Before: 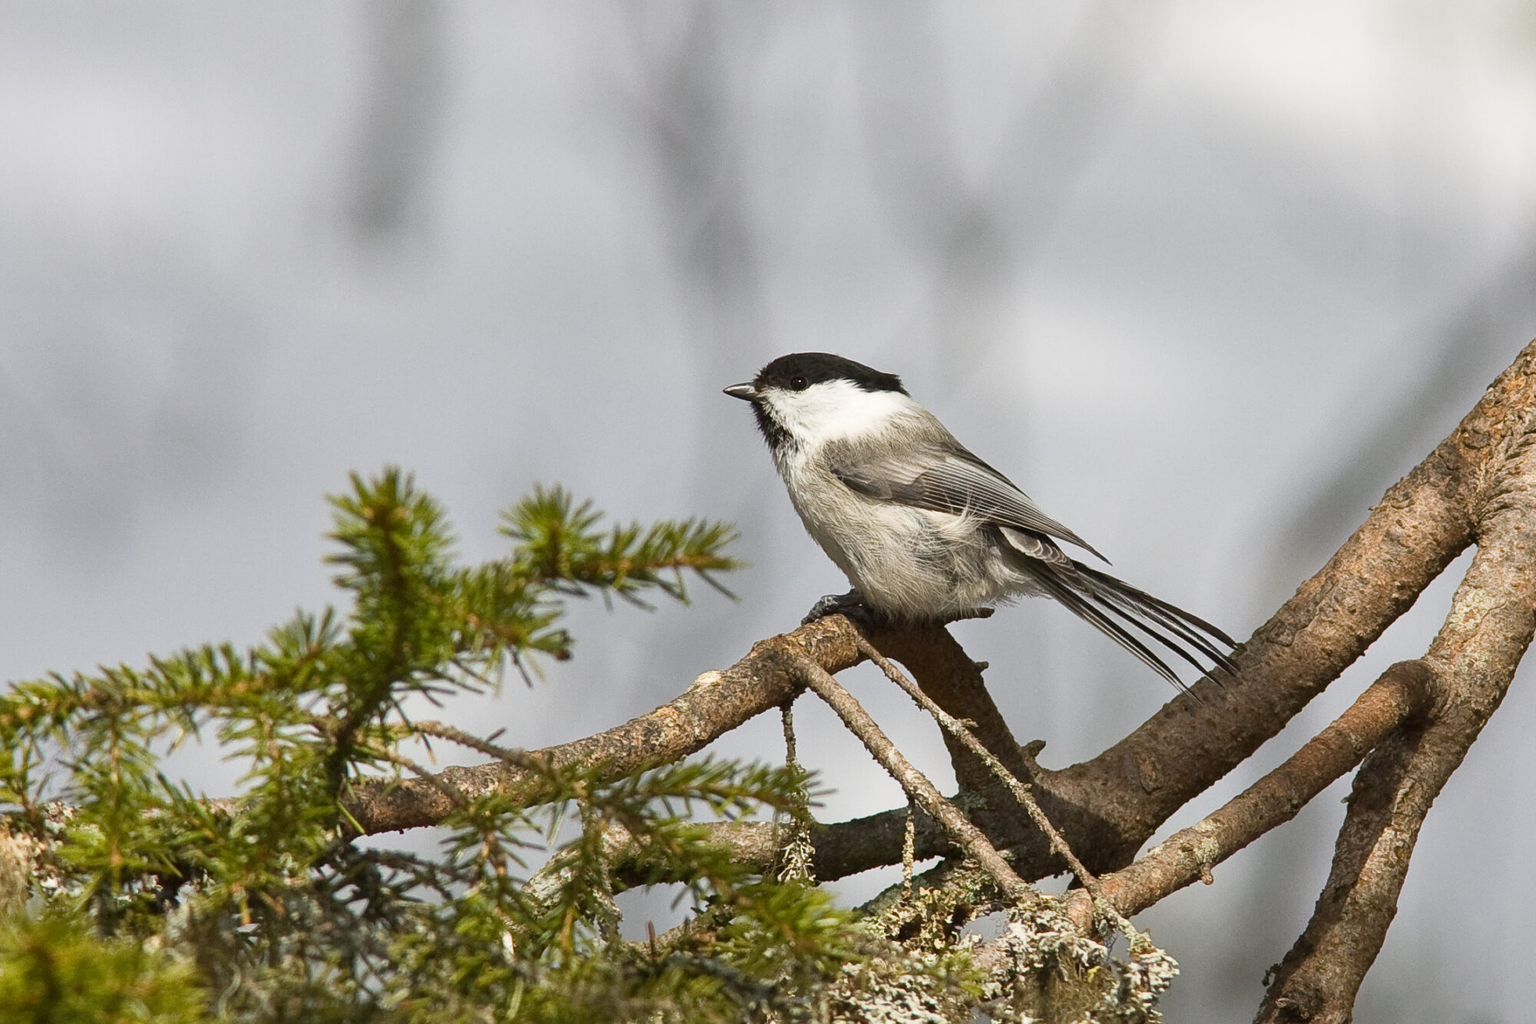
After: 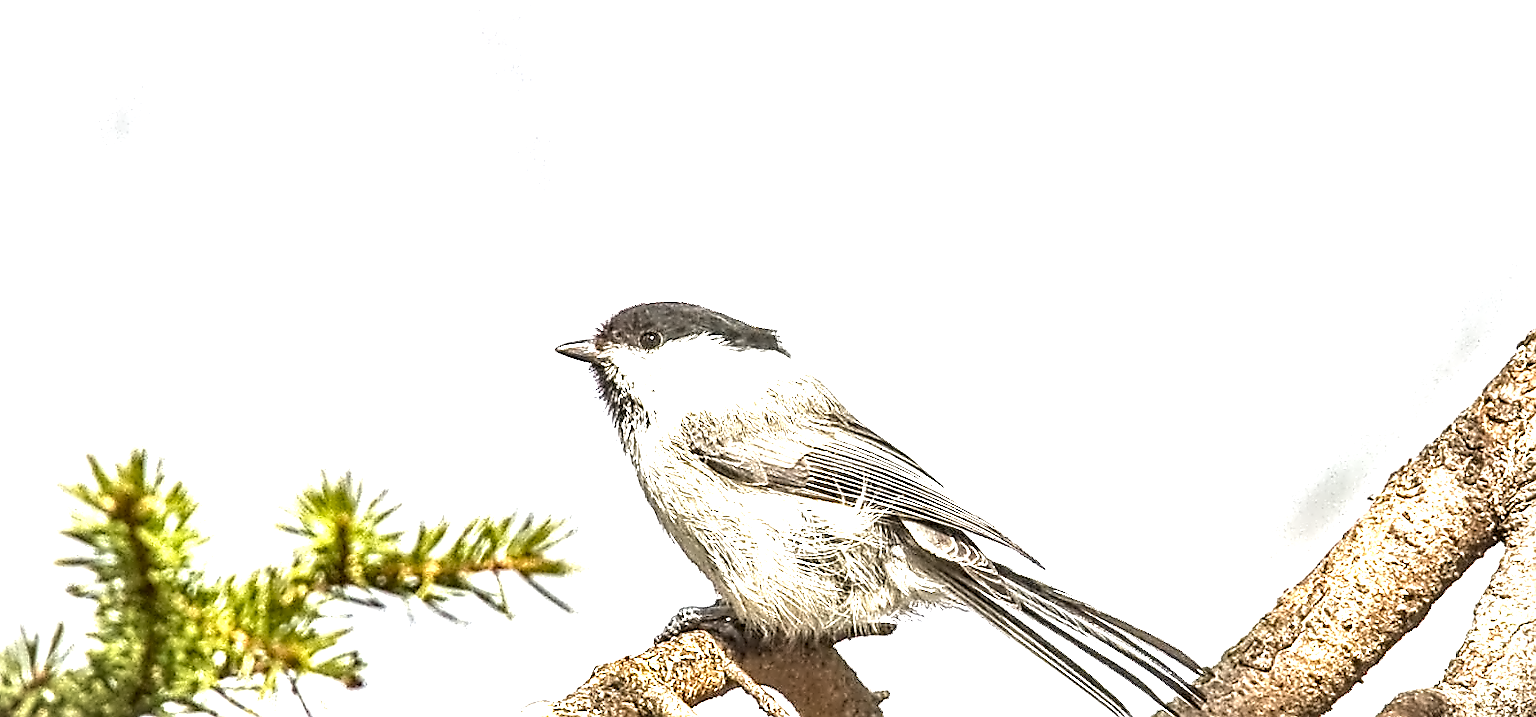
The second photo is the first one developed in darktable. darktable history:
vignetting: on, module defaults
crop: left 18.38%, top 11.092%, right 2.134%, bottom 33.217%
local contrast: detail 150%
sharpen: on, module defaults
exposure: black level correction 0, exposure 2.088 EV, compensate exposure bias true, compensate highlight preservation false
contrast equalizer: octaves 7, y [[0.5, 0.542, 0.583, 0.625, 0.667, 0.708], [0.5 ×6], [0.5 ×6], [0, 0.033, 0.067, 0.1, 0.133, 0.167], [0, 0.05, 0.1, 0.15, 0.2, 0.25]]
